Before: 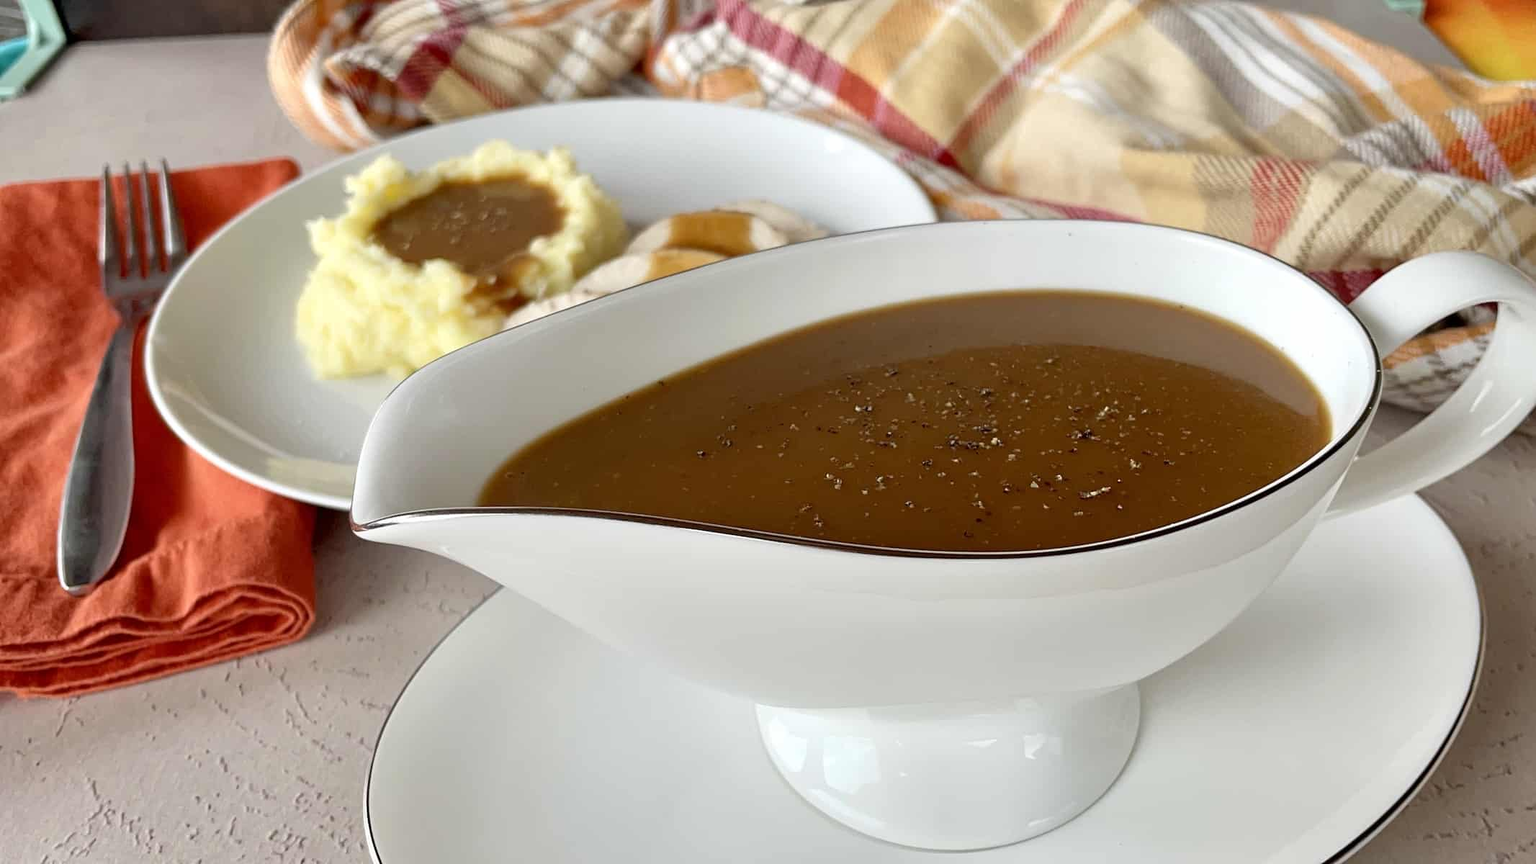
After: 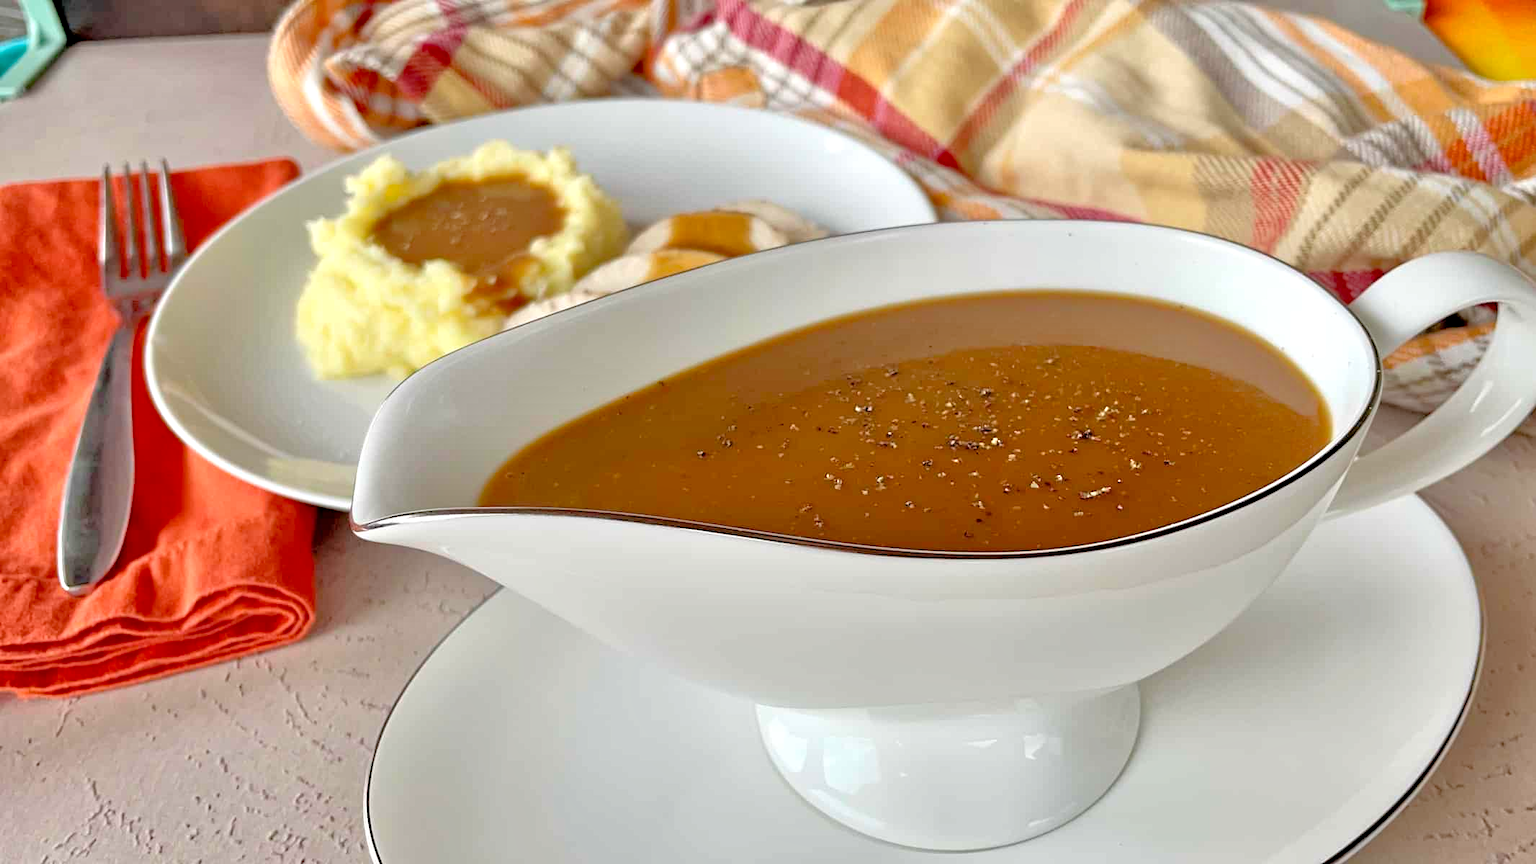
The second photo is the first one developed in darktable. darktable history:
tone equalizer: -7 EV 0.15 EV, -6 EV 0.6 EV, -5 EV 1.15 EV, -4 EV 1.33 EV, -3 EV 1.15 EV, -2 EV 0.6 EV, -1 EV 0.15 EV, mask exposure compensation -0.5 EV
haze removal: compatibility mode true, adaptive false
